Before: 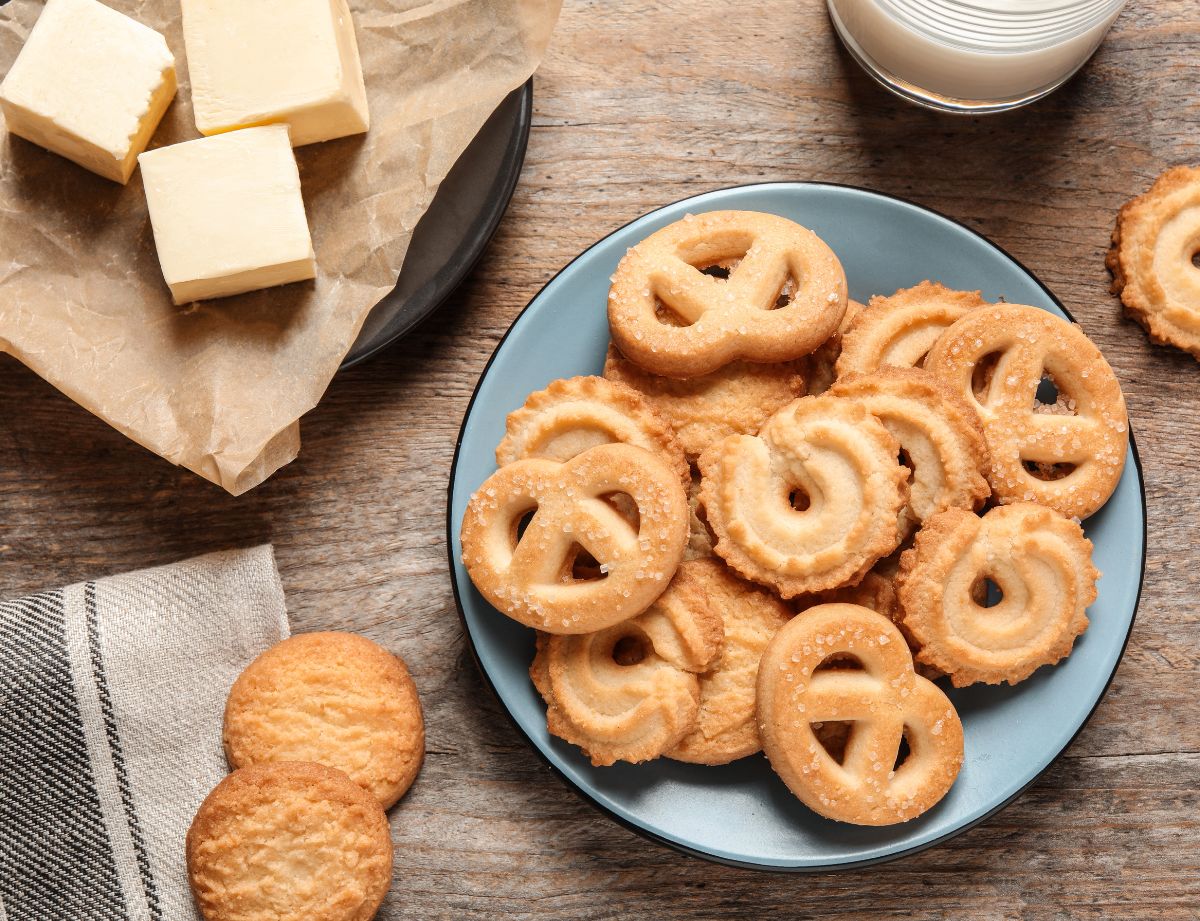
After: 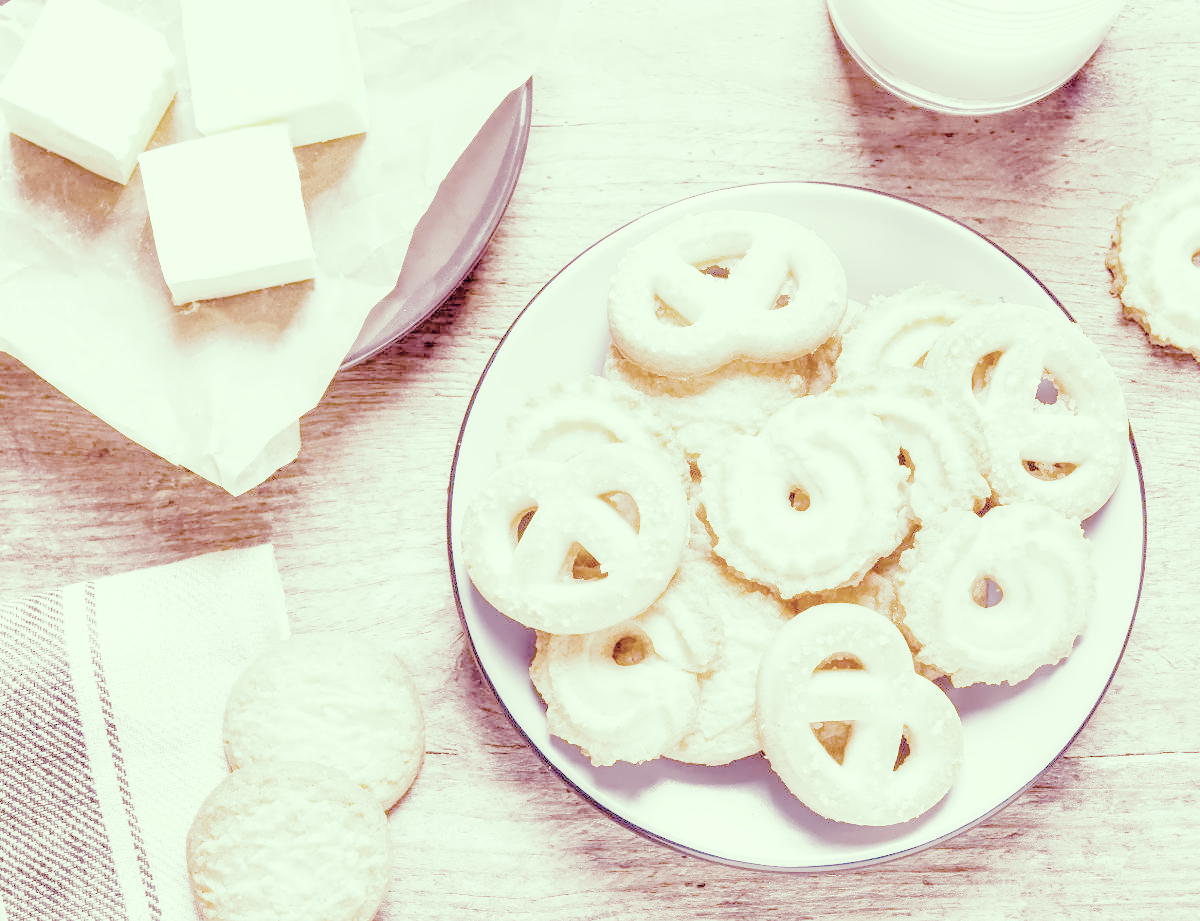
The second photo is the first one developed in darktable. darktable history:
local contrast: on, module defaults
color calibration: illuminant as shot in camera, x 0.37, y 0.382, temperature 4313.32 K
denoise (profiled): preserve shadows 1.52, scattering 0.002, a [-1, 0, 0], compensate highlight preservation false
exposure: black level correction 0, exposure 1.45 EV, compensate exposure bias true, compensate highlight preservation false
filmic rgb: black relative exposure -2.85 EV, white relative exposure 4.56 EV, hardness 1.77, contrast 1.25, preserve chrominance no, color science v5 (2021)
haze removal: compatibility mode true, adaptive false
highlight reconstruction: on, module defaults
lens correction: scale 1, crop 1, focal 35, aperture 5, distance 0.775, camera "Canon EOS RP", lens "Canon RF 35mm F1.8 MACRO IS STM"
white balance: red 2.229, blue 1.46
velvia: on, module defaults
color correction: highlights a* -20.17, highlights b* 20.27, shadows a* 20.03, shadows b* -20.46, saturation 0.43
color balance rgb: linear chroma grading › global chroma 18.9%, perceptual saturation grading › global saturation 20%, perceptual saturation grading › highlights -25%, perceptual saturation grading › shadows 50%, global vibrance 18.93%
